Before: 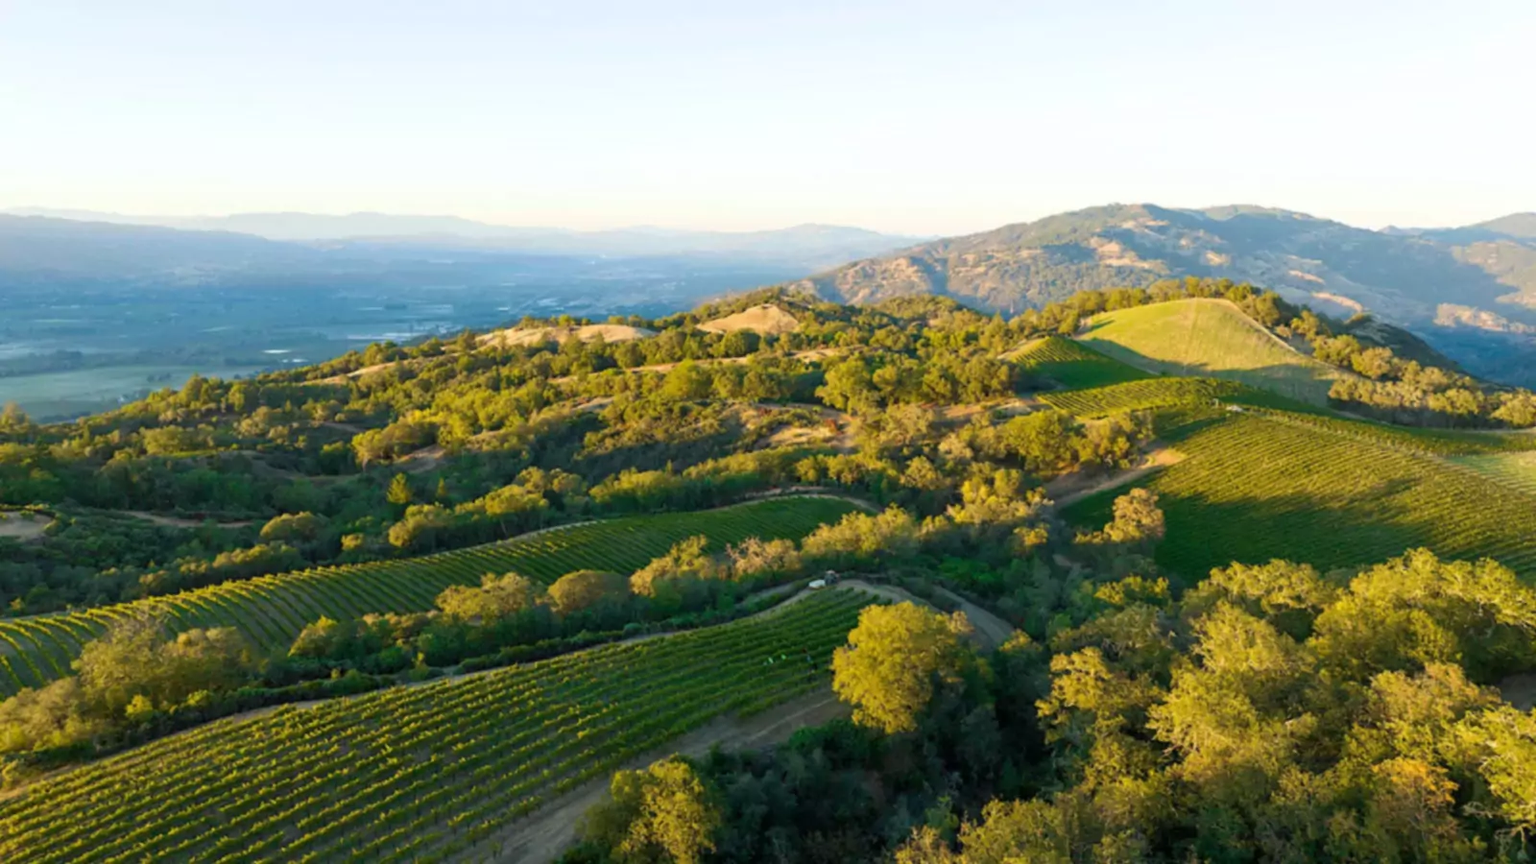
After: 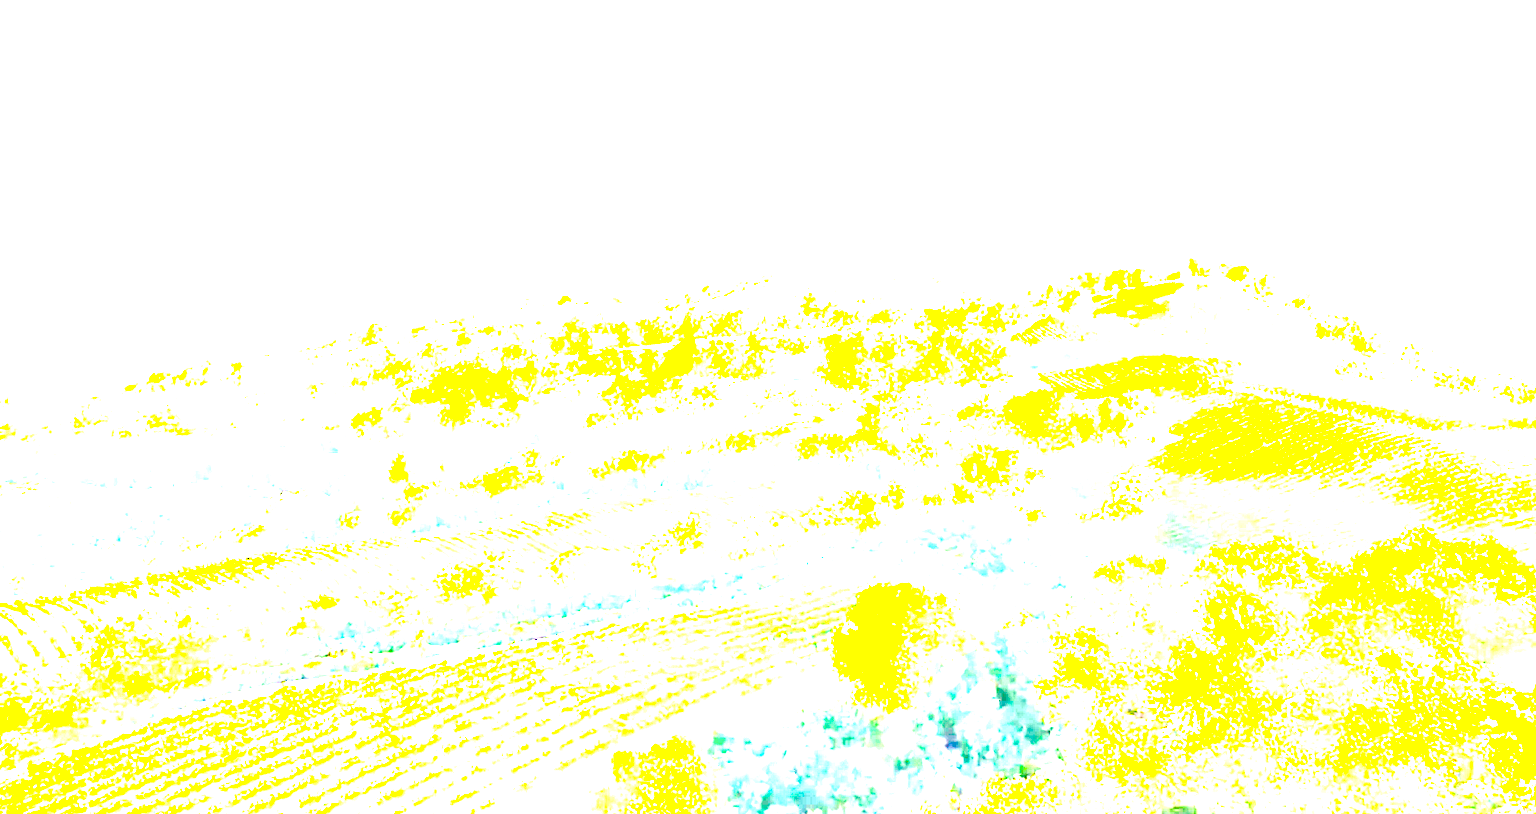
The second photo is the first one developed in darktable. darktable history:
crop and rotate: top 2.531%, bottom 3.149%
color balance rgb: shadows lift › luminance 0.507%, shadows lift › chroma 6.853%, shadows lift › hue 302.42°, highlights gain › chroma 3.032%, highlights gain › hue 54.49°, linear chroma grading › global chroma 5.173%, perceptual saturation grading › global saturation 0.165%, global vibrance 20%
exposure: exposure 7.932 EV, compensate highlight preservation false
